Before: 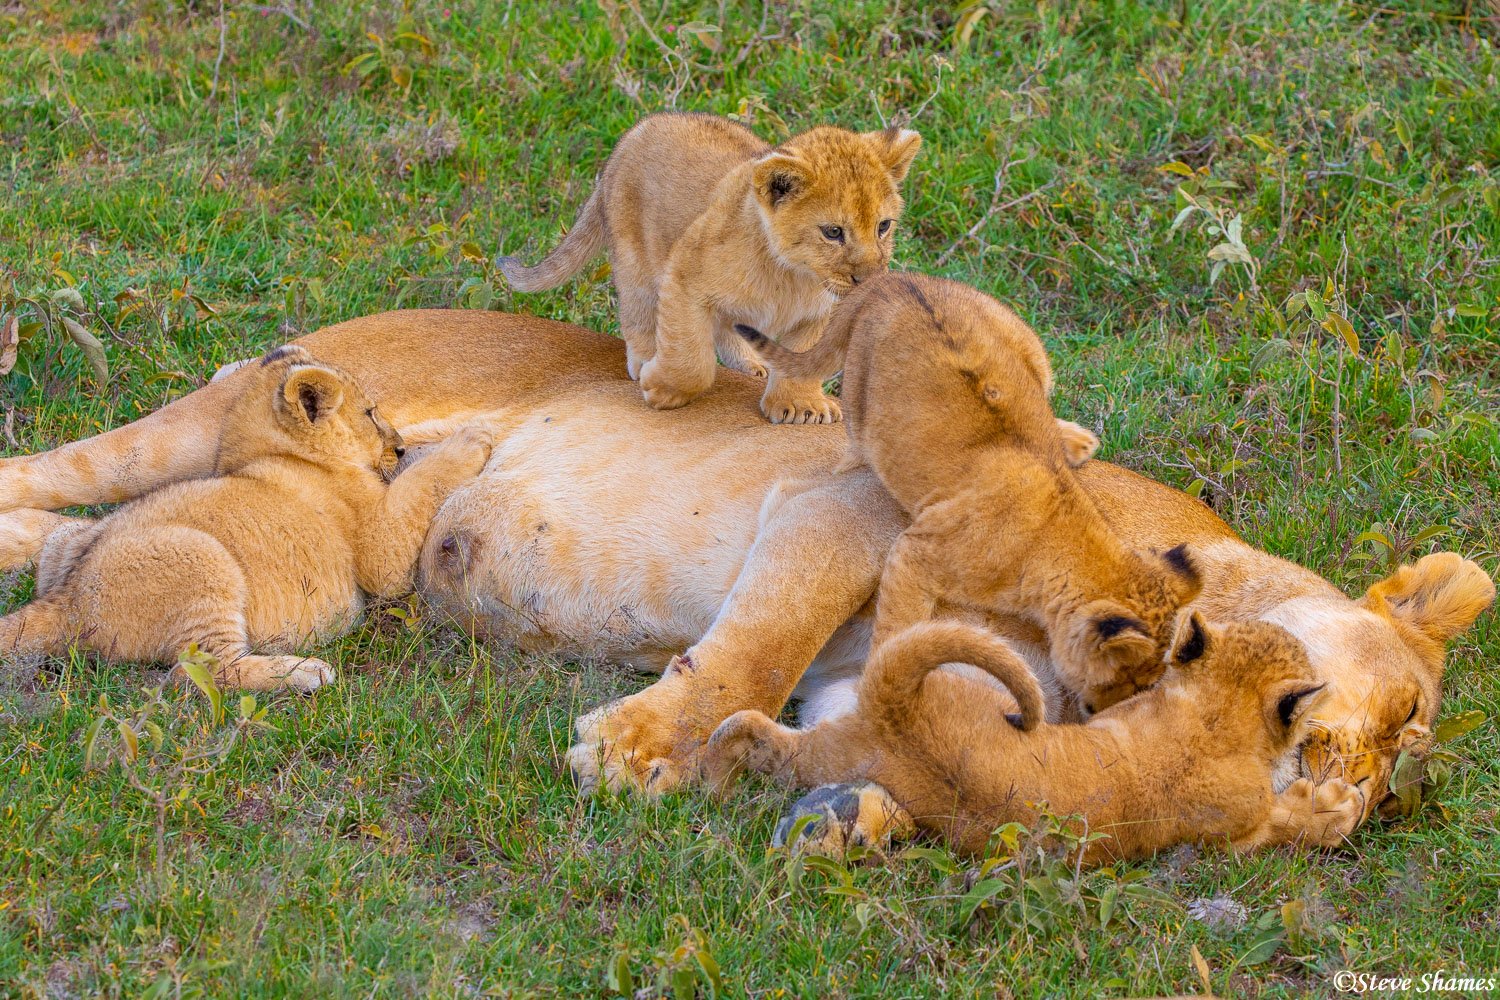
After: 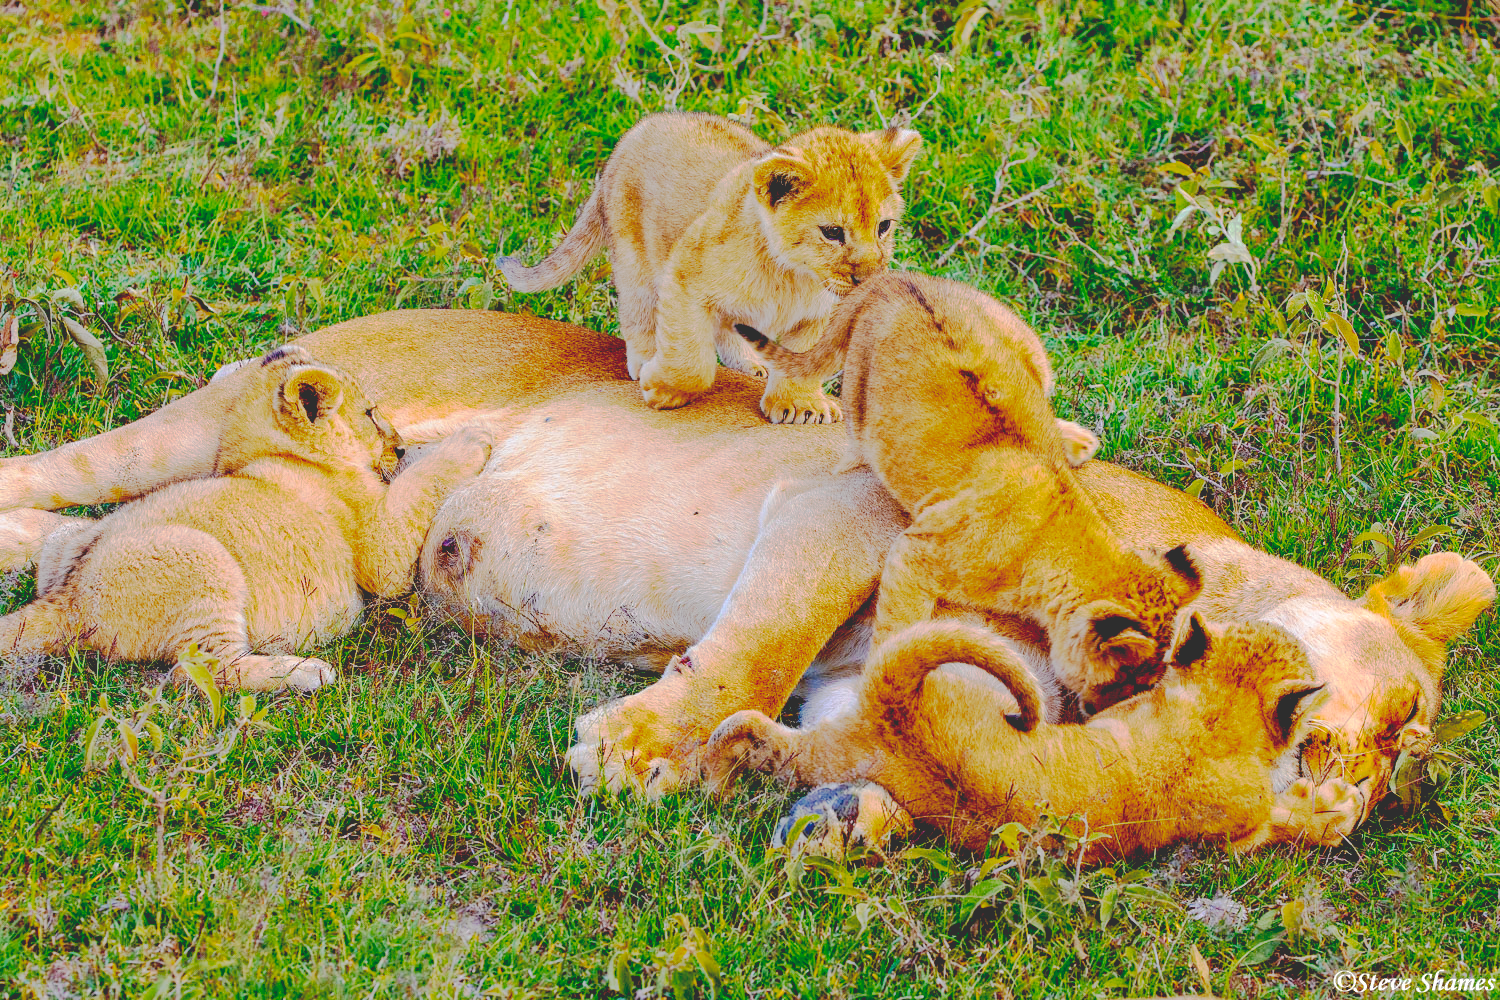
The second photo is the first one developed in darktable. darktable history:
base curve: curves: ch0 [(0.065, 0.026) (0.236, 0.358) (0.53, 0.546) (0.777, 0.841) (0.924, 0.992)], preserve colors none
